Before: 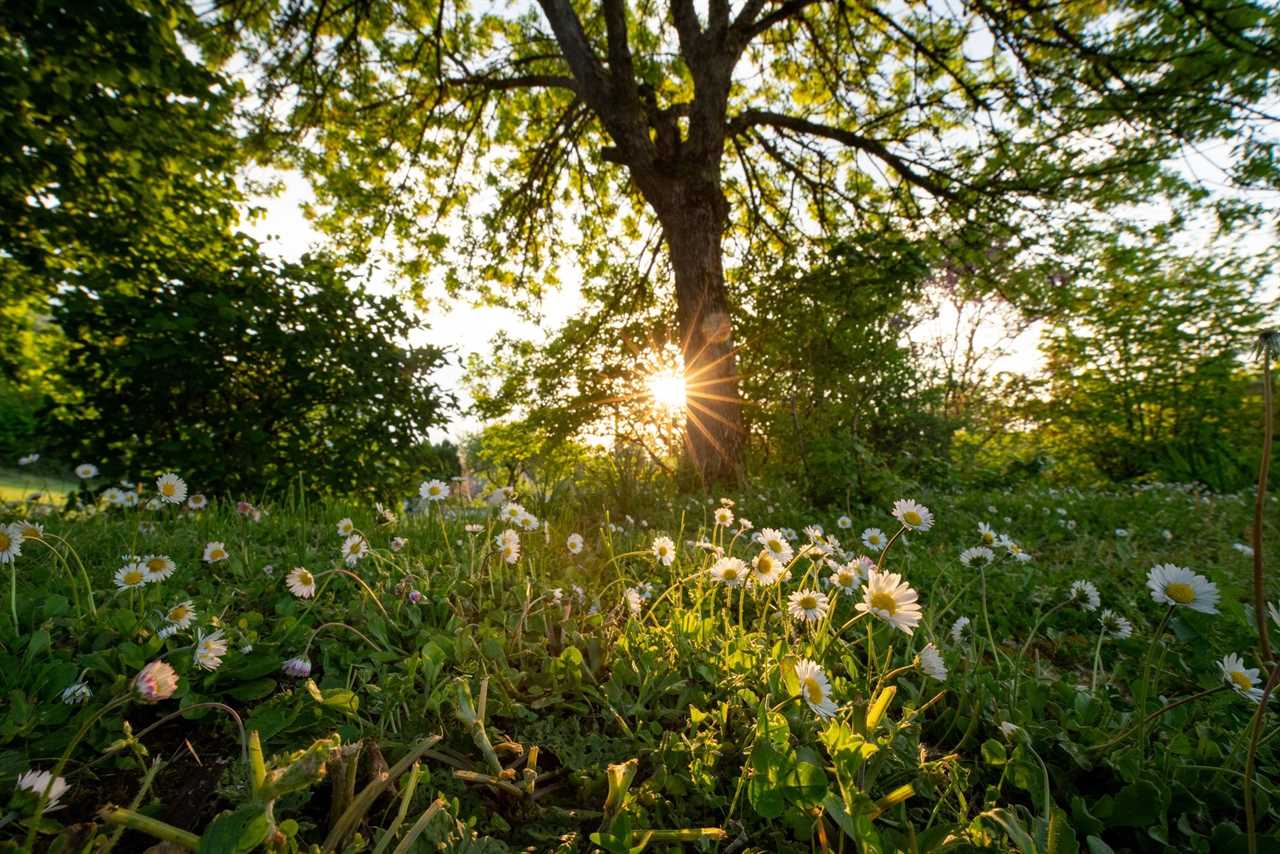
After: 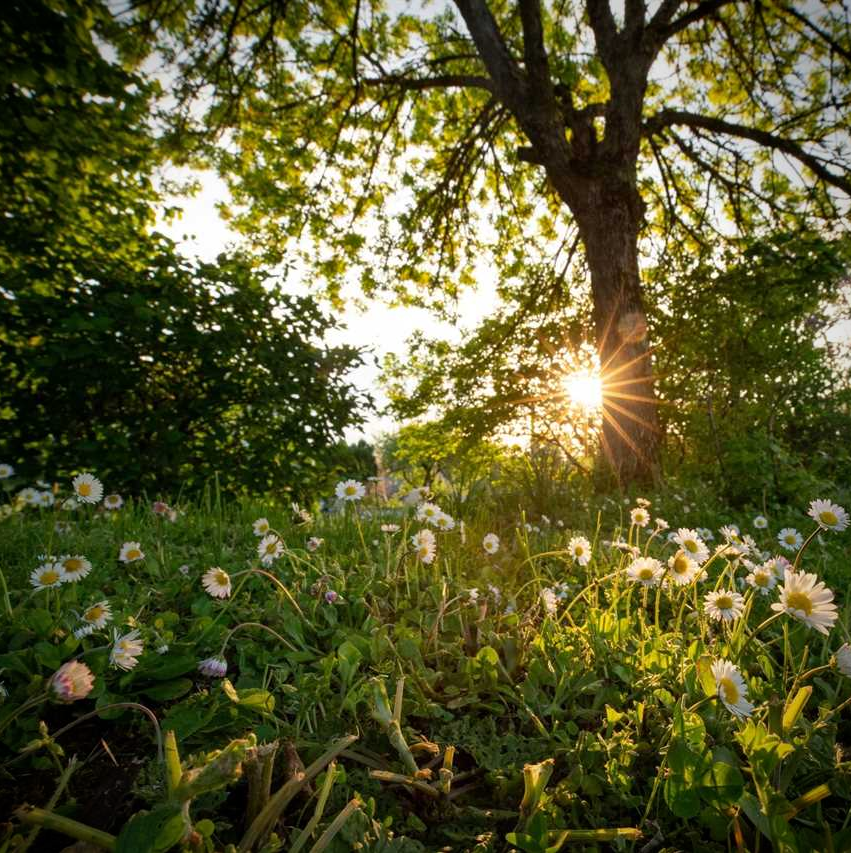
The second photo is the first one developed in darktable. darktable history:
shadows and highlights: shadows 5.93, soften with gaussian
crop and rotate: left 6.608%, right 26.84%
vignetting: brightness -0.605, saturation 0
